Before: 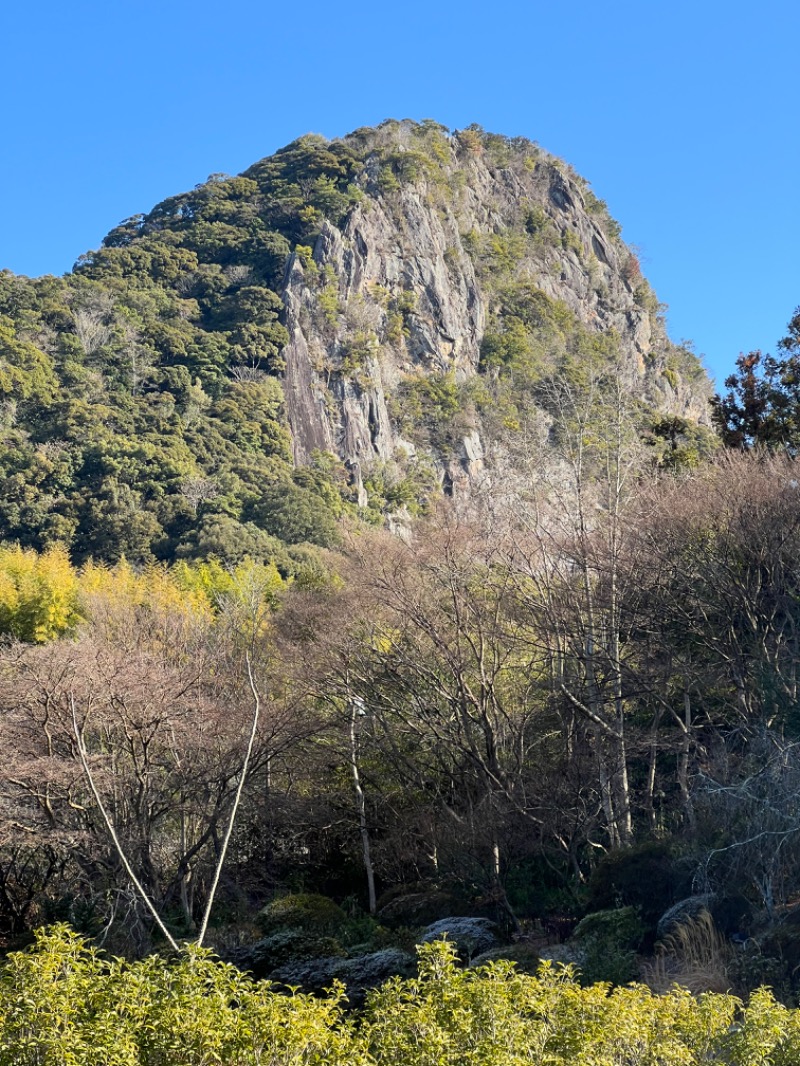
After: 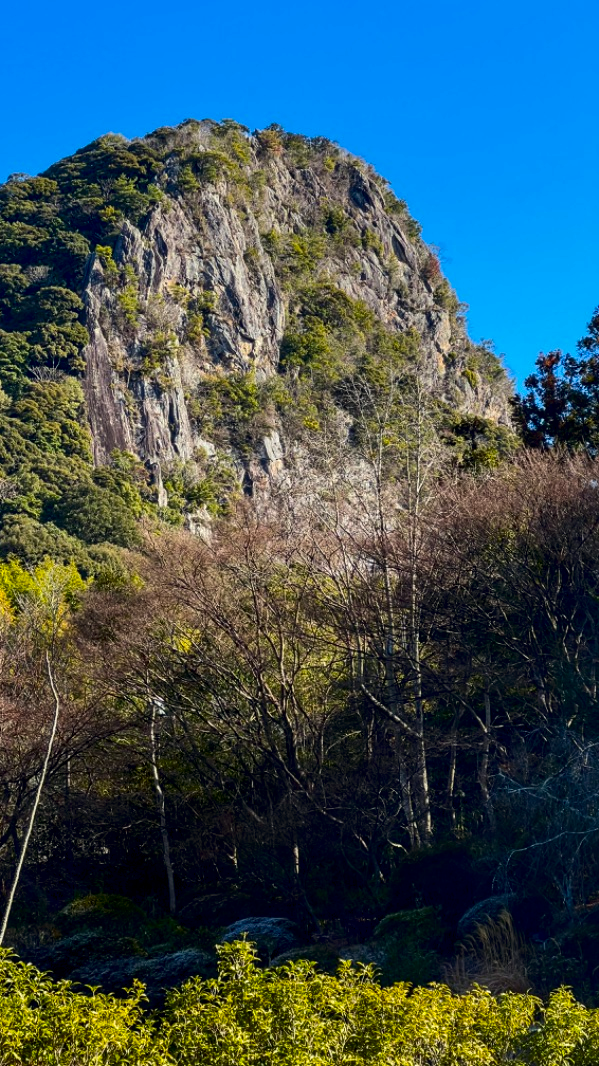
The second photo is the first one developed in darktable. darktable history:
exposure: exposure -0.017 EV, compensate exposure bias true, compensate highlight preservation false
contrast brightness saturation: contrast 0.099, brightness -0.278, saturation 0.142
color balance rgb: power › hue 73.67°, global offset › chroma 0.062%, global offset › hue 254.05°, perceptual saturation grading › global saturation 10.413%, global vibrance 25.455%
local contrast: on, module defaults
crop and rotate: left 25.006%
